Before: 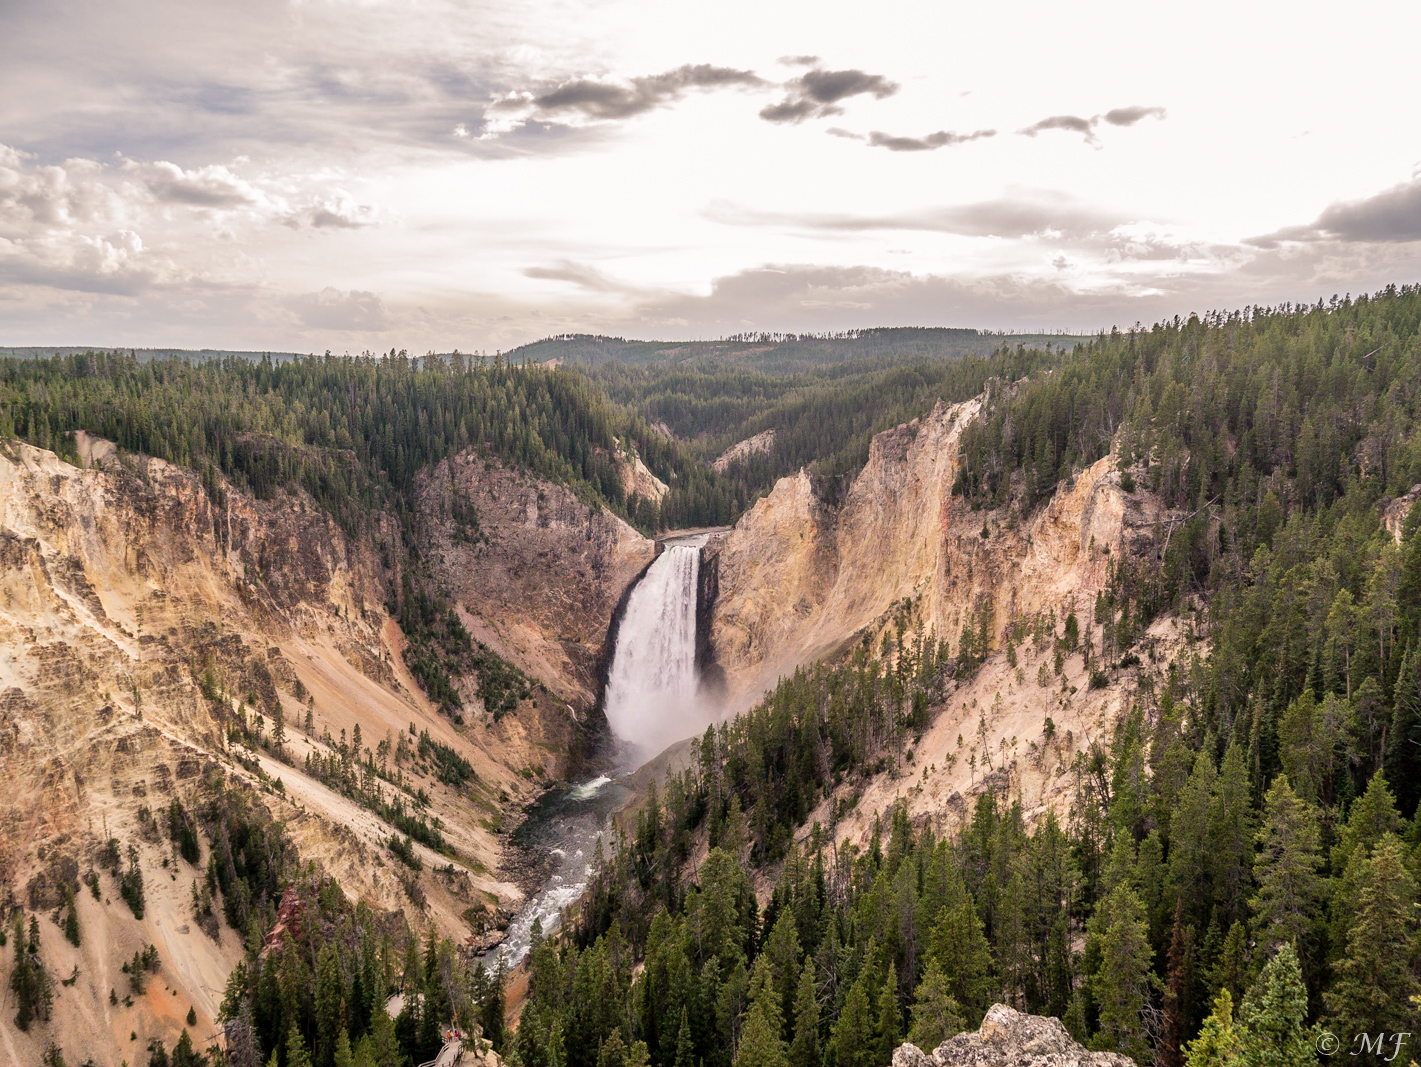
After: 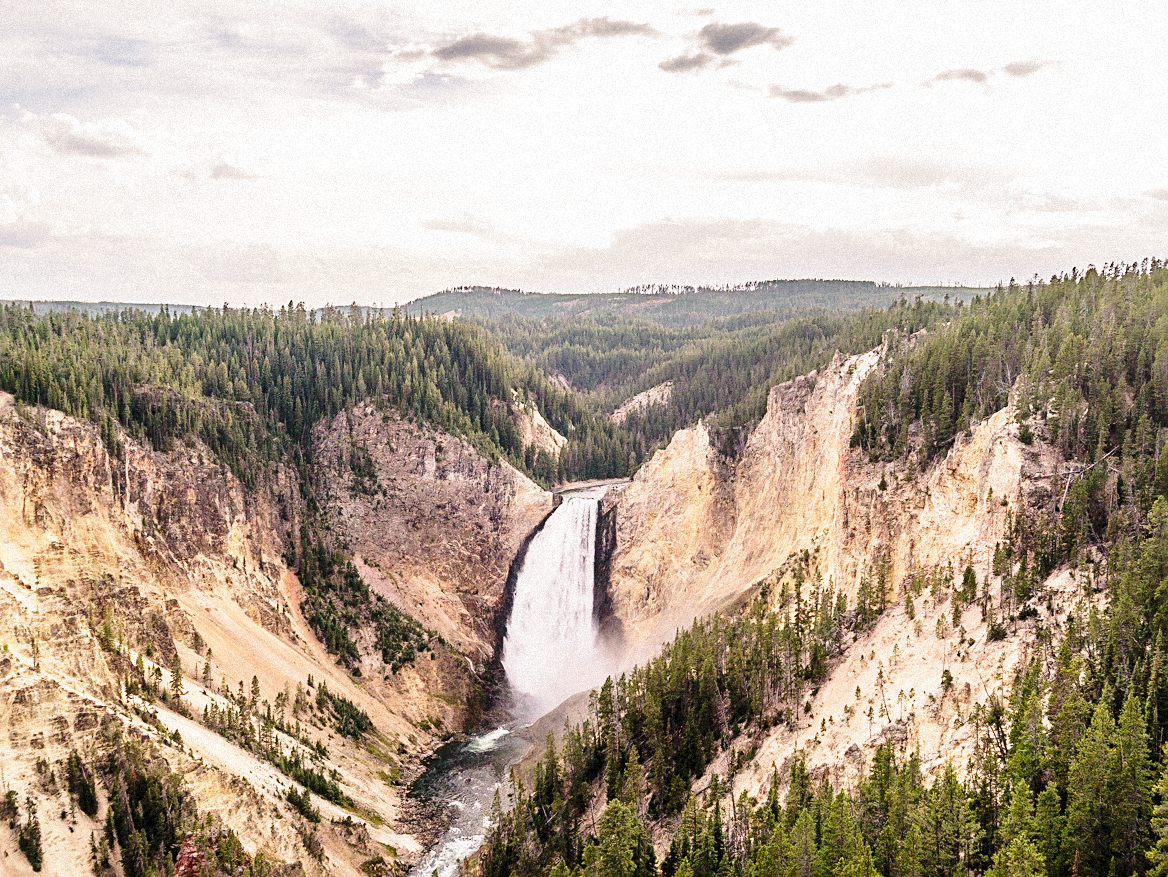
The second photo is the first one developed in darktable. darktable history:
sharpen: radius 2.167, amount 0.381, threshold 0
crop and rotate: left 7.196%, top 4.574%, right 10.605%, bottom 13.178%
grain: mid-tones bias 0%
base curve: curves: ch0 [(0, 0) (0.028, 0.03) (0.121, 0.232) (0.46, 0.748) (0.859, 0.968) (1, 1)], preserve colors none
